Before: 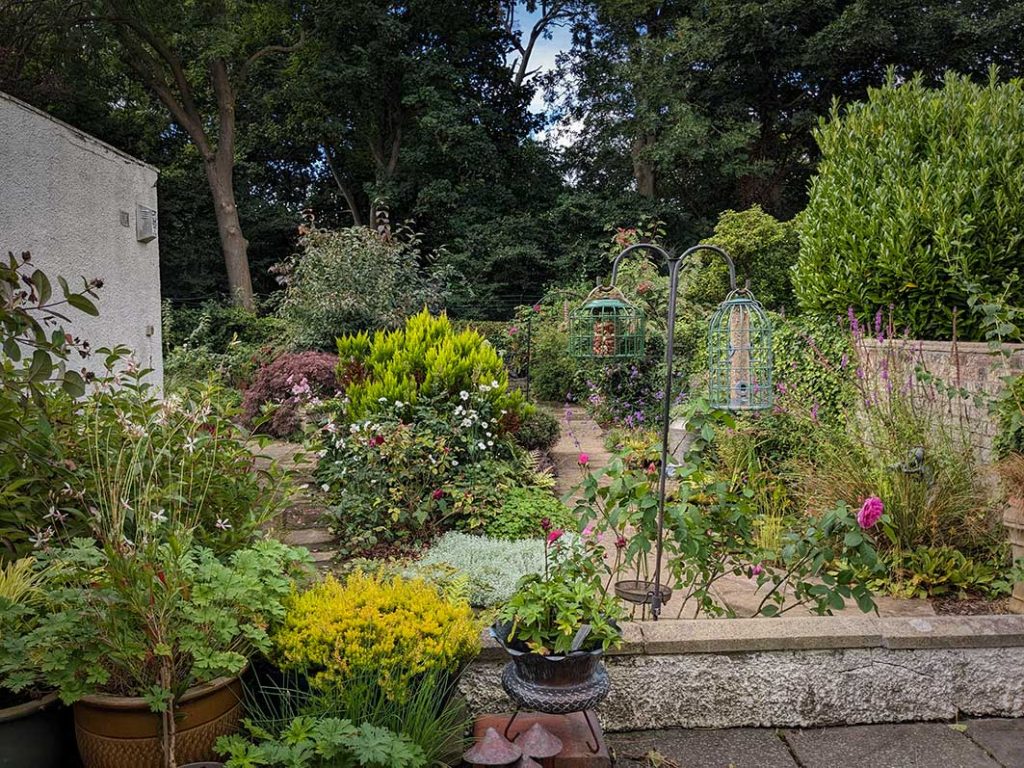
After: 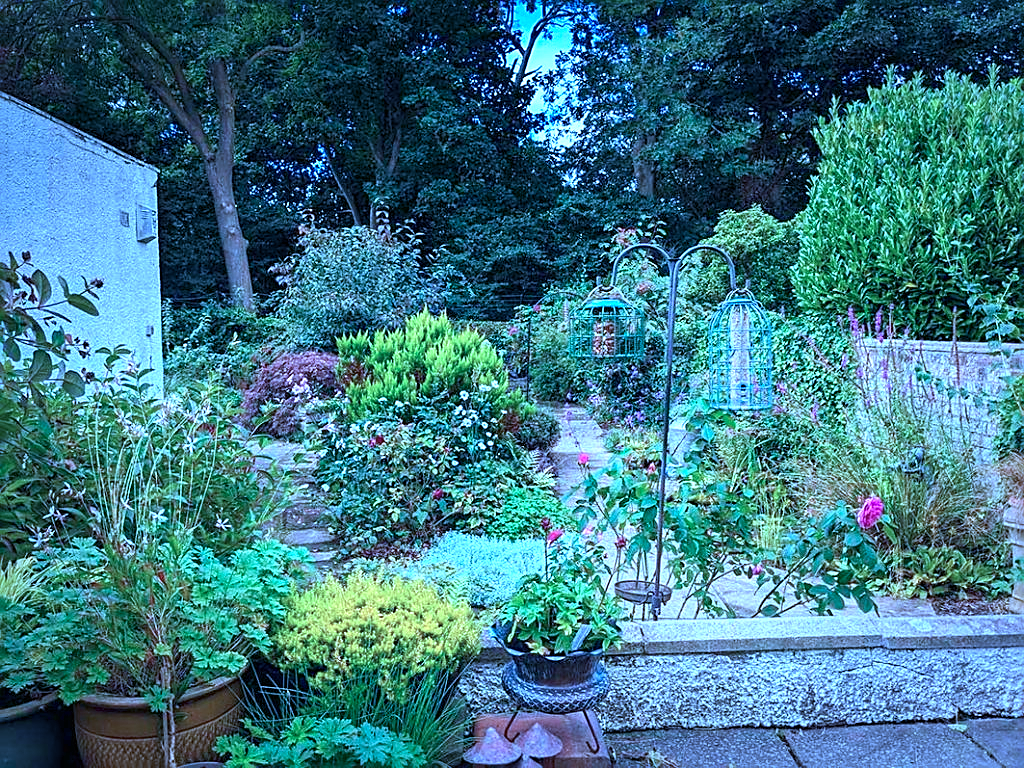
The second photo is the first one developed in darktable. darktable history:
color calibration: illuminant as shot in camera, x 0.462, y 0.419, temperature 2651.64 K
exposure: black level correction 0, exposure 0.877 EV, compensate exposure bias true, compensate highlight preservation false
sharpen: on, module defaults
